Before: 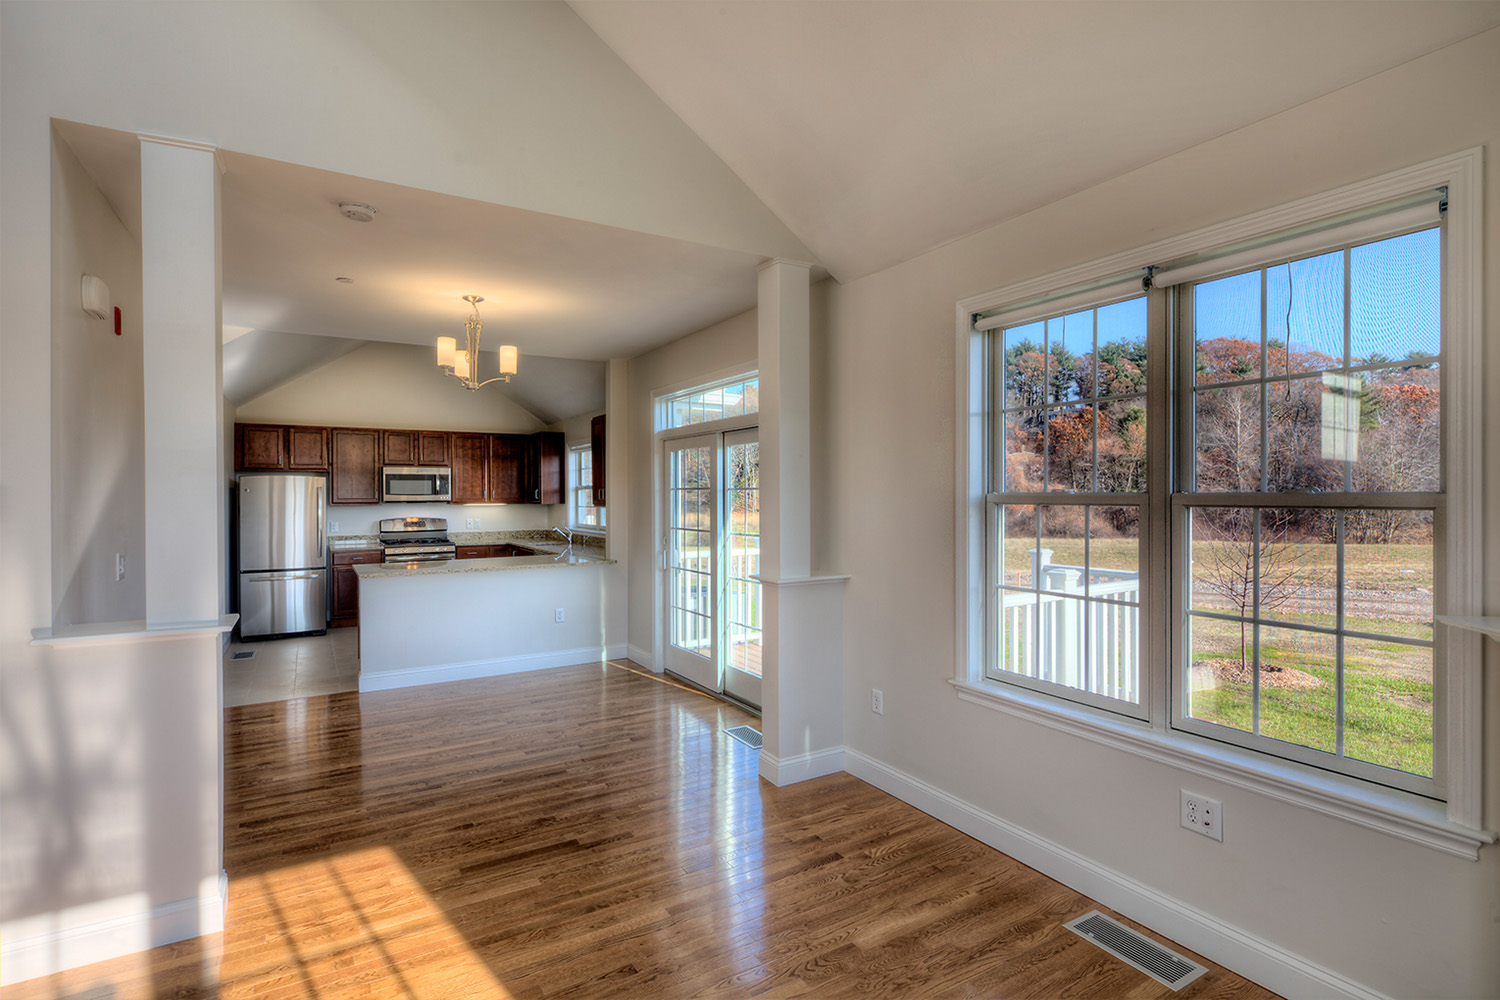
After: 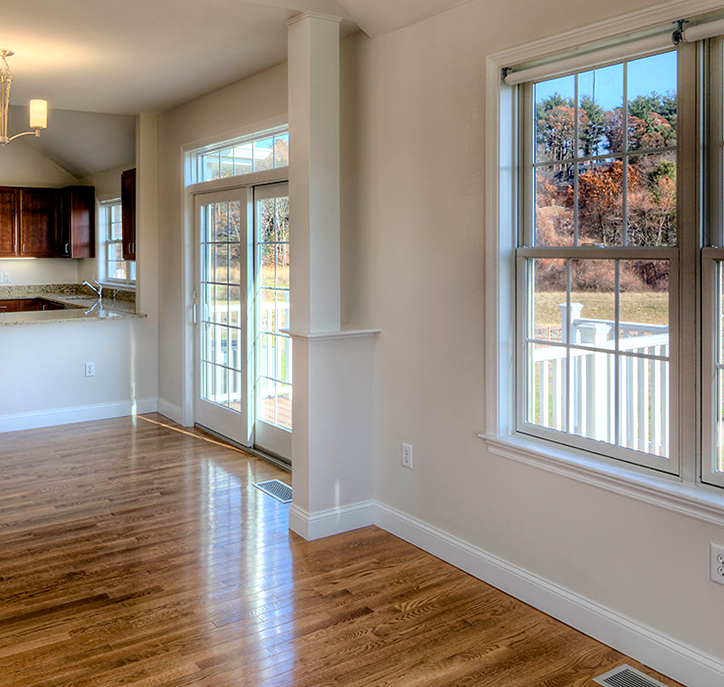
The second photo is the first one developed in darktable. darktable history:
crop: left 31.379%, top 24.658%, right 20.326%, bottom 6.628%
color balance rgb: linear chroma grading › shadows 32%, linear chroma grading › global chroma -2%, linear chroma grading › mid-tones 4%, perceptual saturation grading › global saturation -2%, perceptual saturation grading › highlights -8%, perceptual saturation grading › mid-tones 8%, perceptual saturation grading › shadows 4%, perceptual brilliance grading › highlights 8%, perceptual brilliance grading › mid-tones 4%, perceptual brilliance grading › shadows 2%, global vibrance 16%, saturation formula JzAzBz (2021)
sharpen: amount 0.2
white balance: emerald 1
